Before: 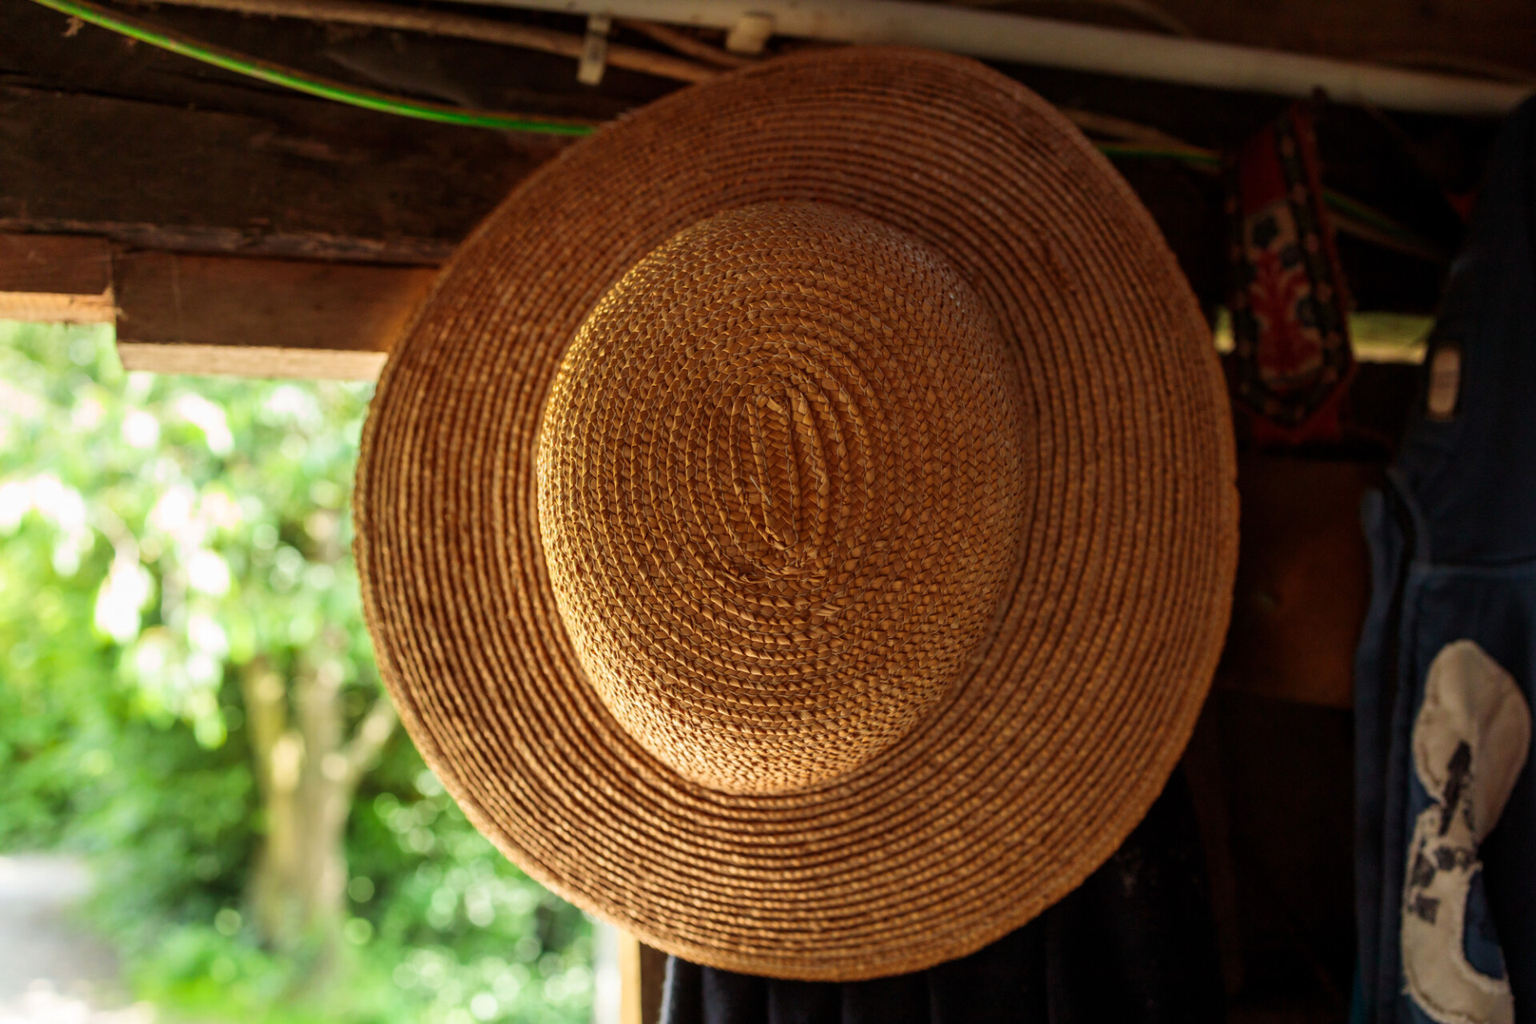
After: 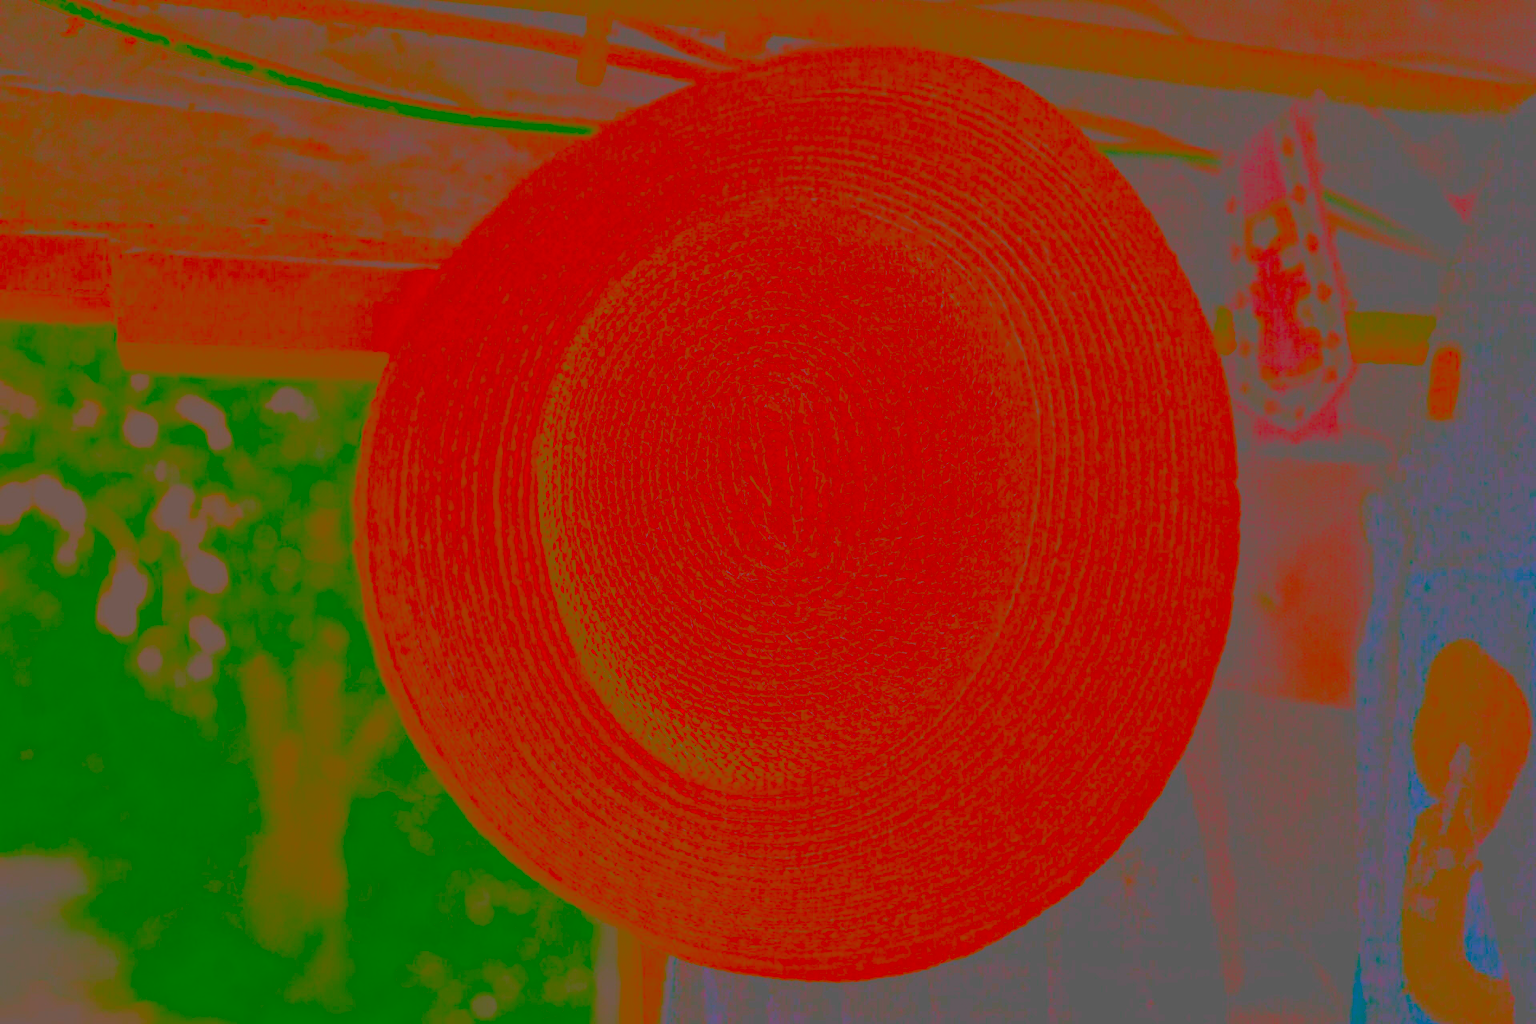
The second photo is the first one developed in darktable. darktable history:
exposure: black level correction 0, exposure 1.299 EV, compensate highlight preservation false
sharpen: on, module defaults
contrast brightness saturation: contrast -0.988, brightness -0.173, saturation 0.739
color balance rgb: highlights gain › chroma 2.05%, highlights gain › hue 45.15°, linear chroma grading › global chroma 22.943%, perceptual saturation grading › global saturation 20%, perceptual saturation grading › highlights -49.883%, perceptual saturation grading › shadows 25.407%, perceptual brilliance grading › highlights 2.616%, global vibrance 20%
